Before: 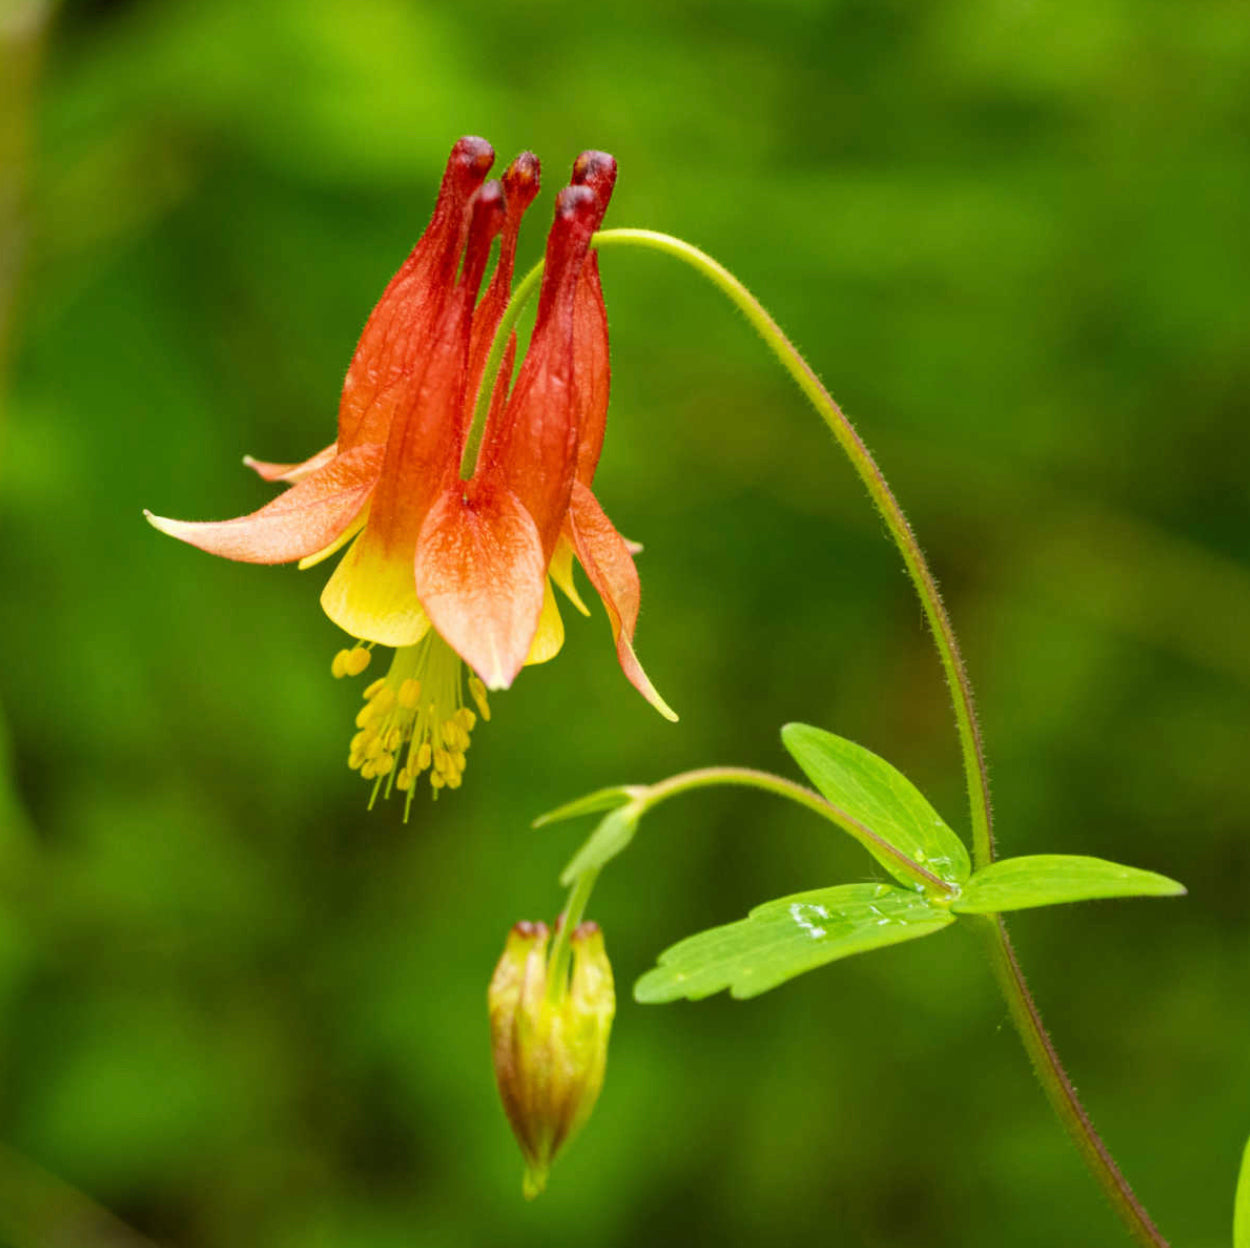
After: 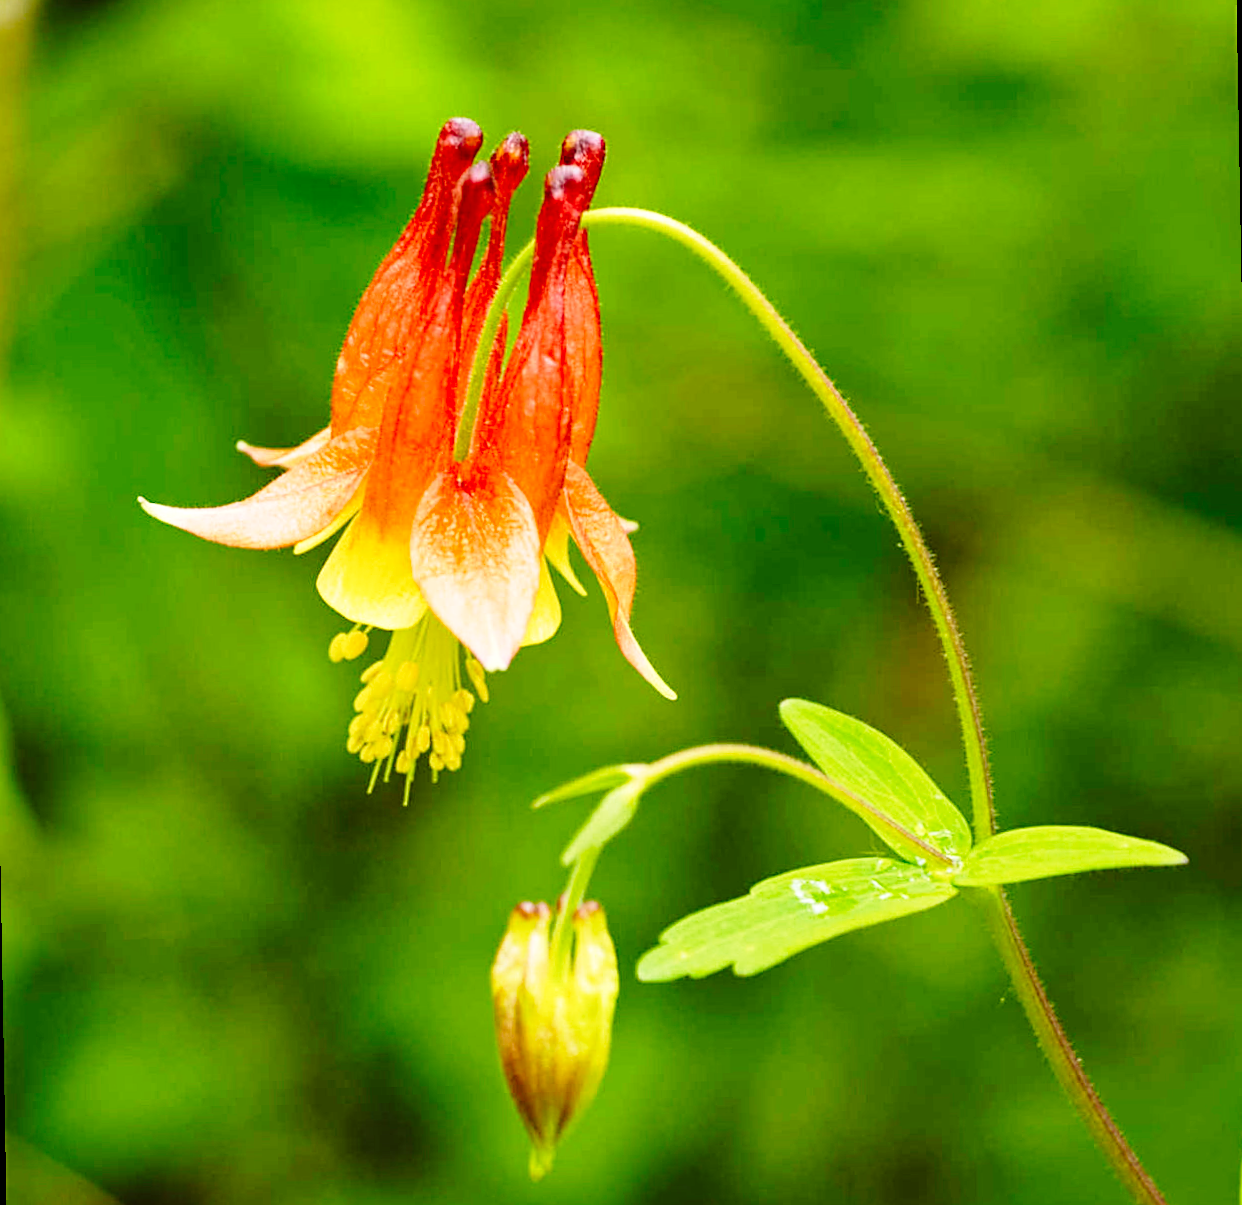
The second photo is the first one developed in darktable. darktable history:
haze removal: strength 0.1, compatibility mode true, adaptive false
sharpen: on, module defaults
rotate and perspective: rotation -1°, crop left 0.011, crop right 0.989, crop top 0.025, crop bottom 0.975
base curve: curves: ch0 [(0, 0) (0.028, 0.03) (0.121, 0.232) (0.46, 0.748) (0.859, 0.968) (1, 1)], preserve colors none
